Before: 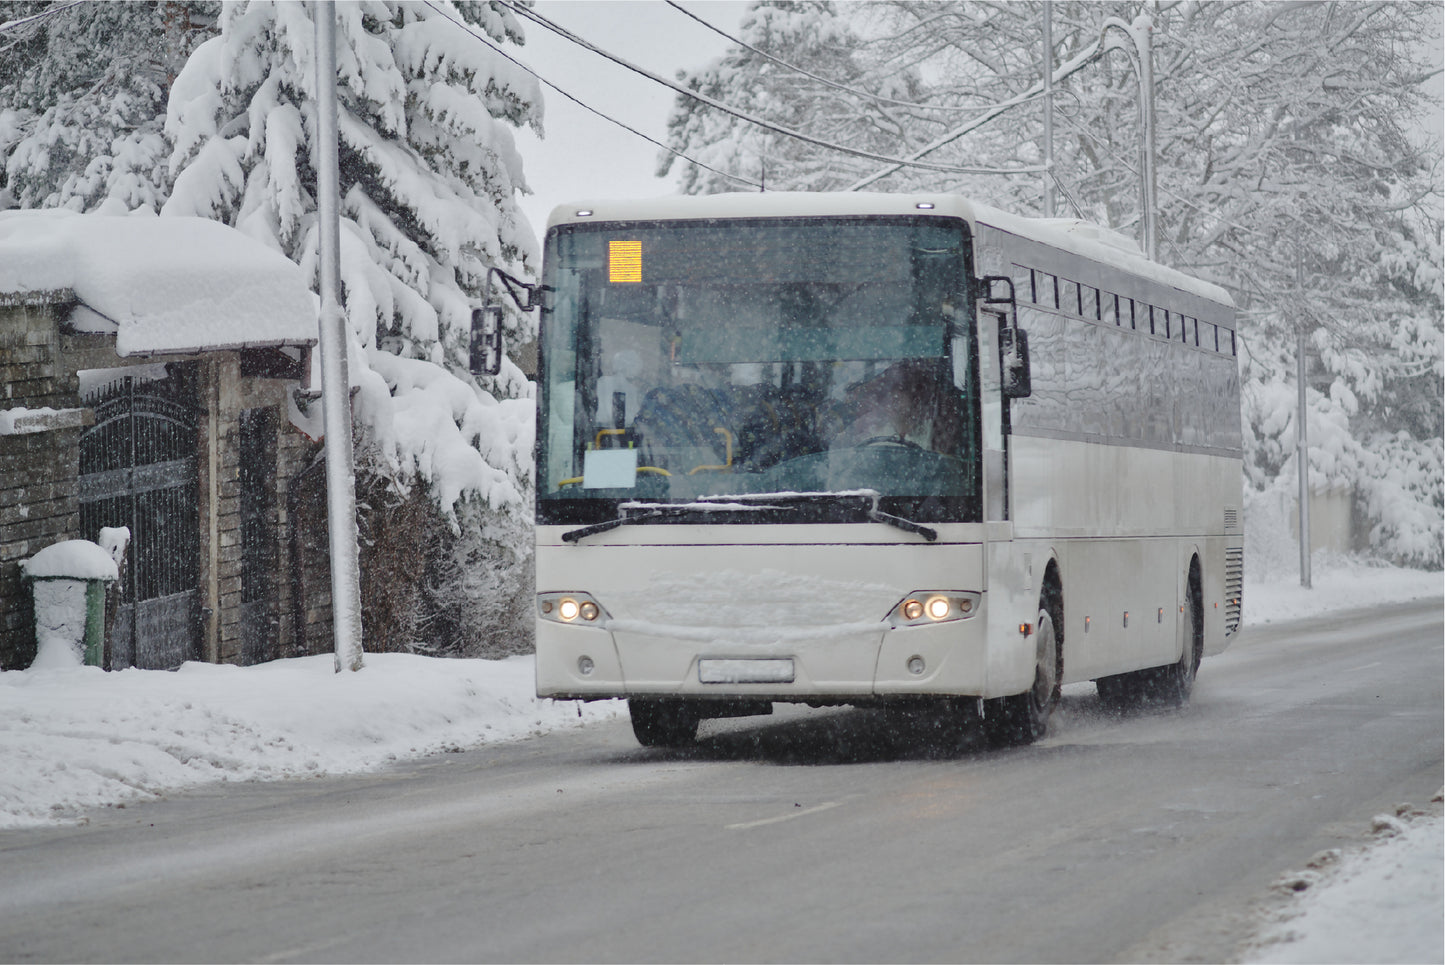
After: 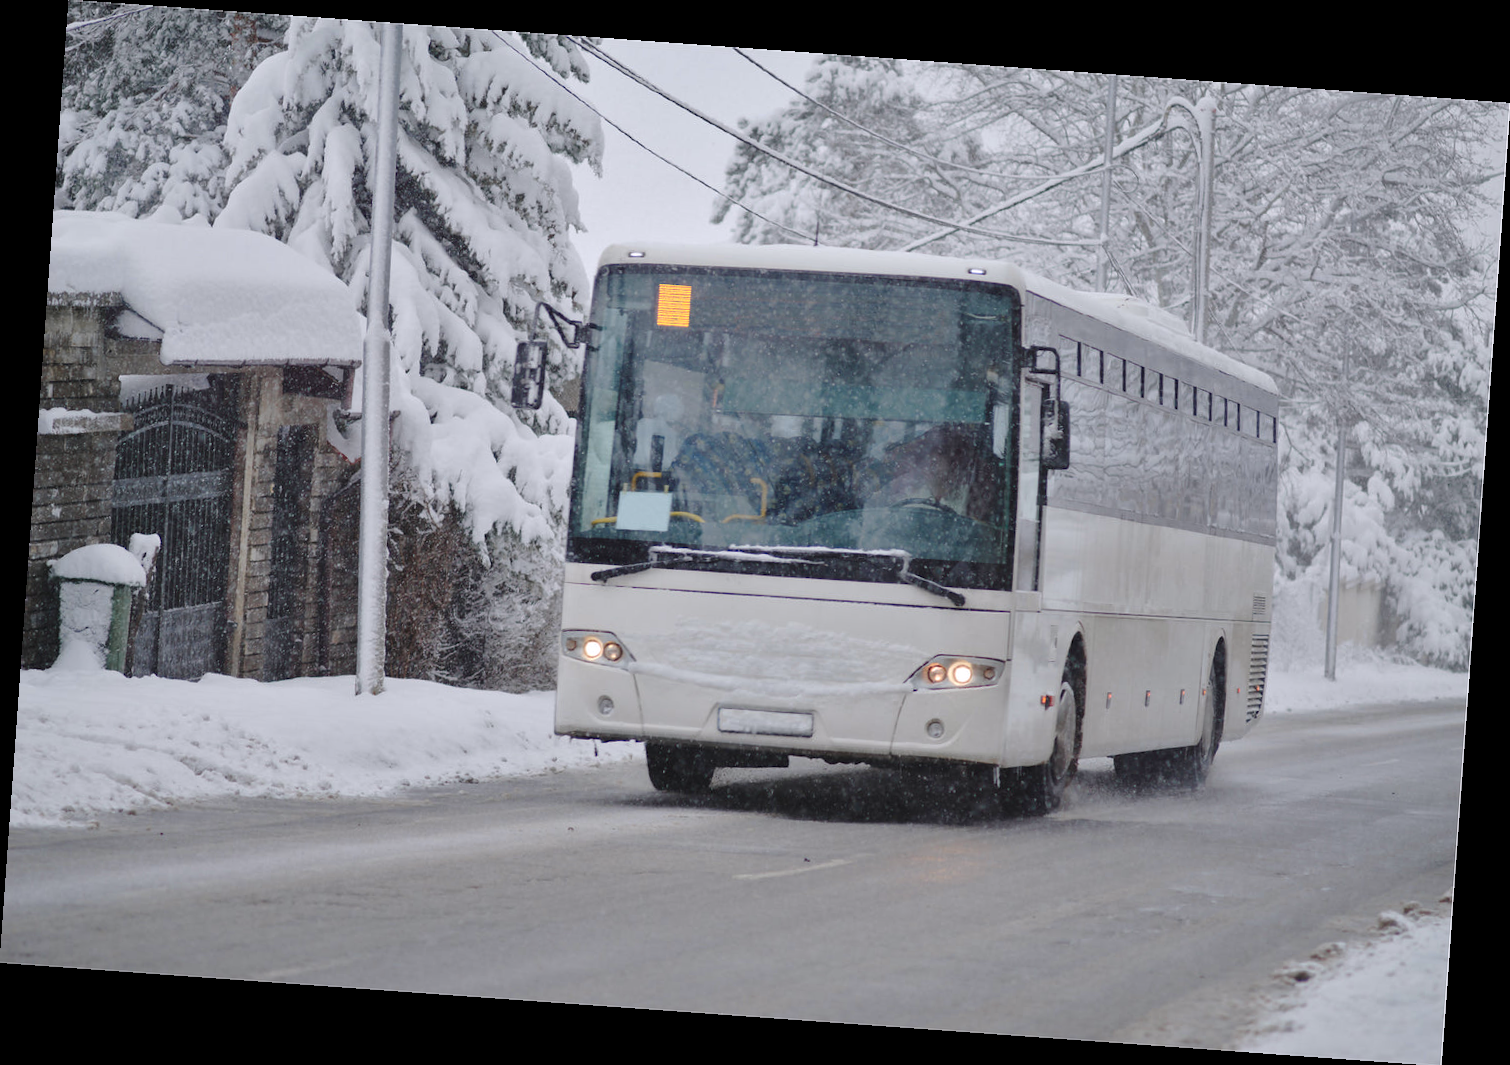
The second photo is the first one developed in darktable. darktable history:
rotate and perspective: rotation 4.1°, automatic cropping off
white balance: red 1.009, blue 1.027
color zones: curves: ch1 [(0.29, 0.492) (0.373, 0.185) (0.509, 0.481)]; ch2 [(0.25, 0.462) (0.749, 0.457)], mix 40.67%
